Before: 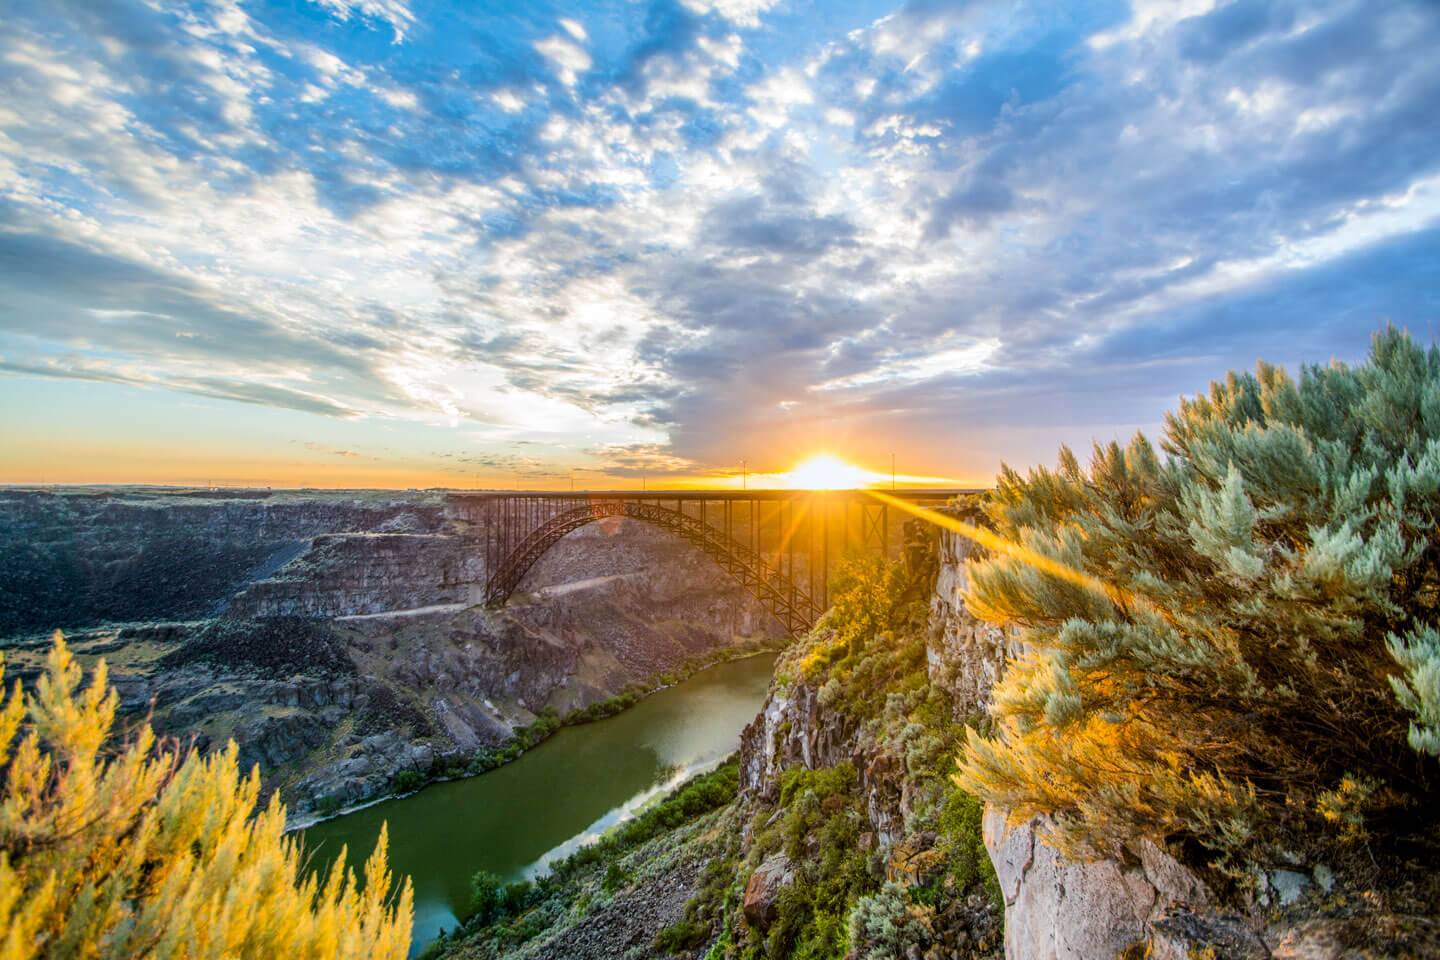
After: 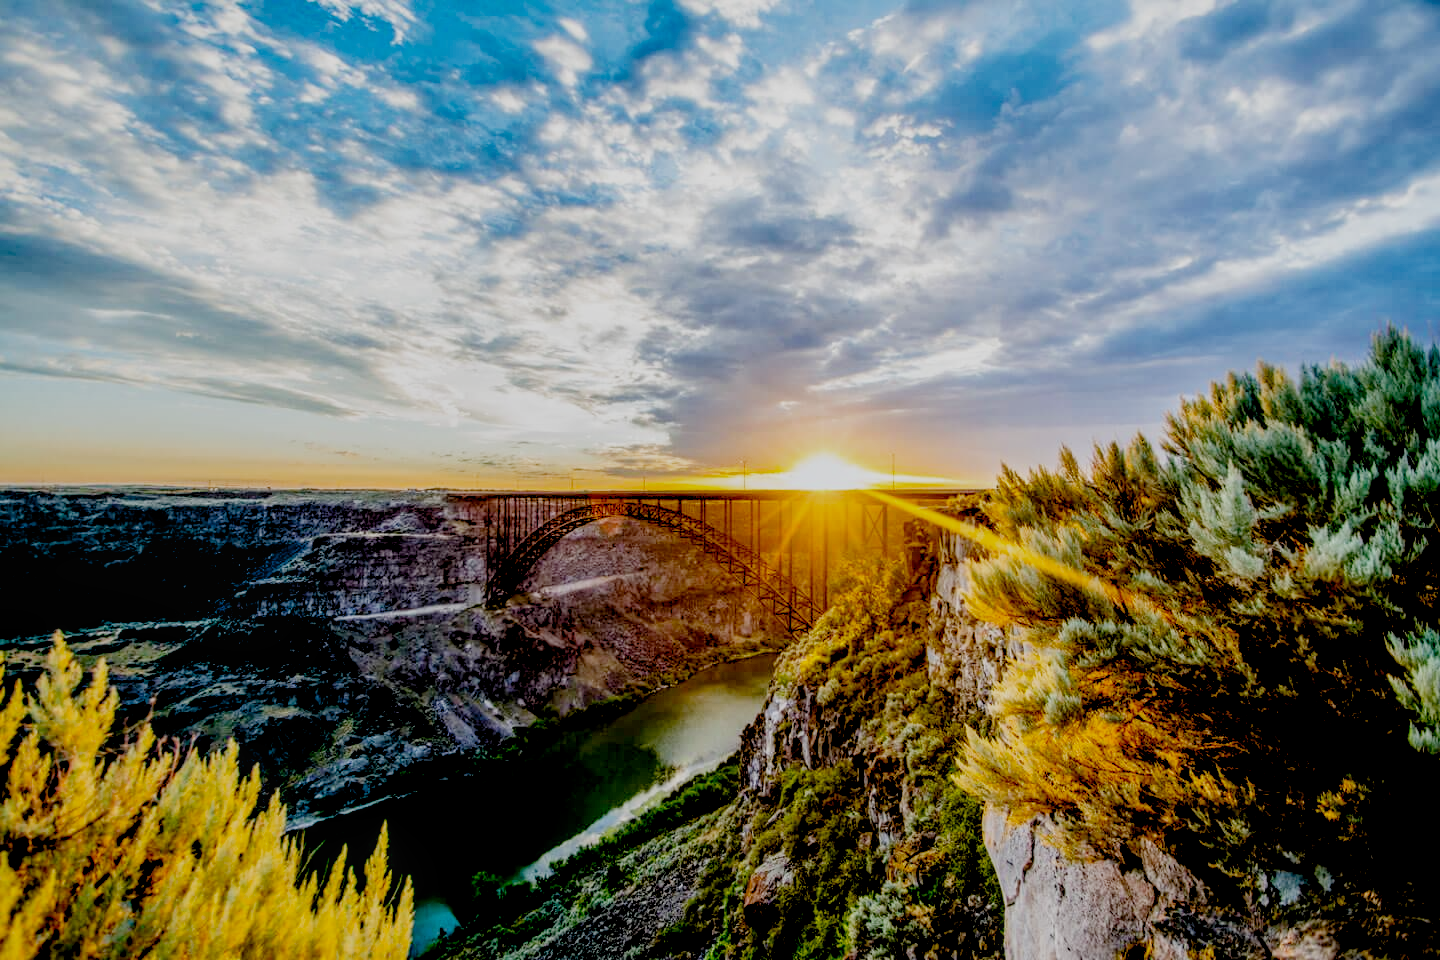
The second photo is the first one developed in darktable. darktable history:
tone equalizer: -8 EV -0.584 EV, edges refinement/feathering 500, mask exposure compensation -1.57 EV, preserve details no
exposure: black level correction 0.048, exposure 0.013 EV, compensate highlight preservation false
filmic rgb: black relative exposure -7.4 EV, white relative exposure 5.1 EV, hardness 3.19, add noise in highlights 0, preserve chrominance no, color science v3 (2019), use custom middle-gray values true, contrast in highlights soft
local contrast: on, module defaults
